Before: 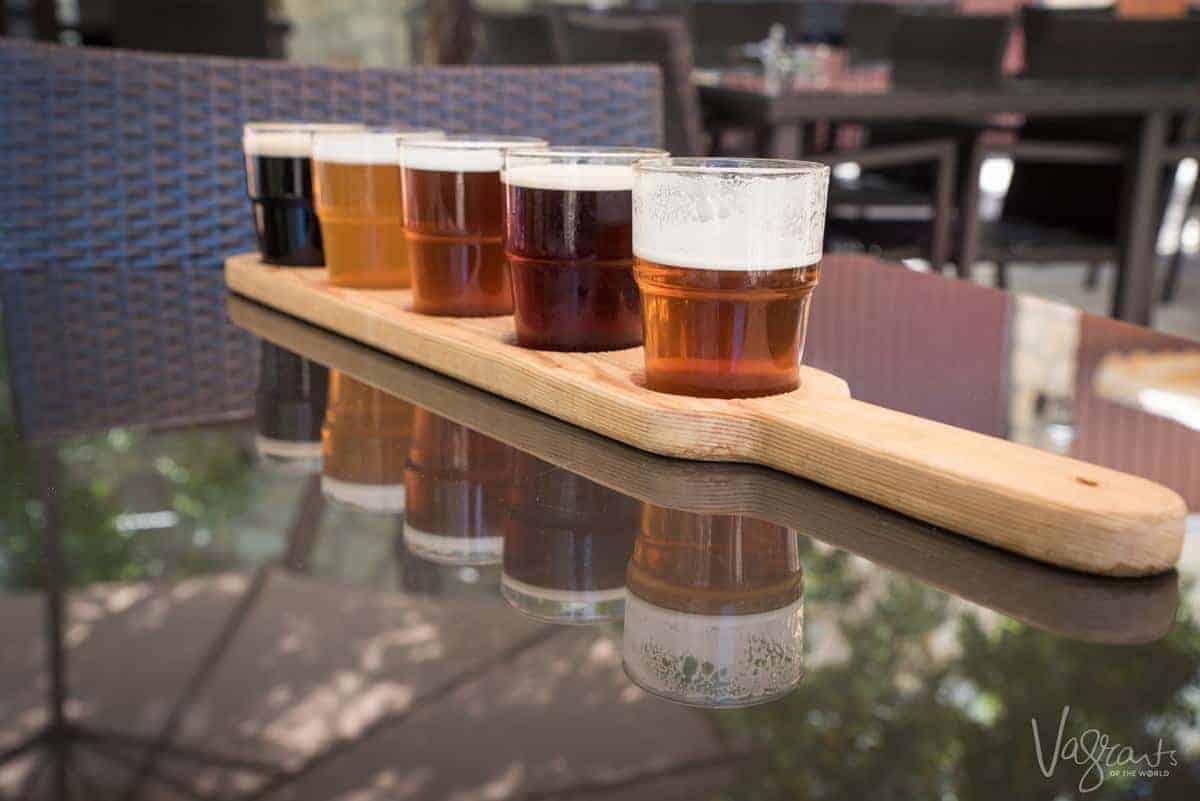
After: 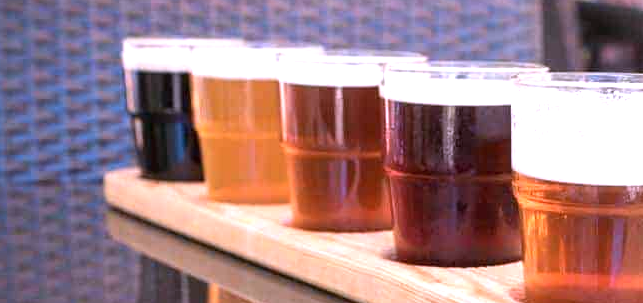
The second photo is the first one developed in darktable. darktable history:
white balance: red 1.066, blue 1.119
exposure: black level correction 0, exposure 0.7 EV, compensate exposure bias true, compensate highlight preservation false
color correction: highlights a* -0.772, highlights b* -8.92
crop: left 10.121%, top 10.631%, right 36.218%, bottom 51.526%
